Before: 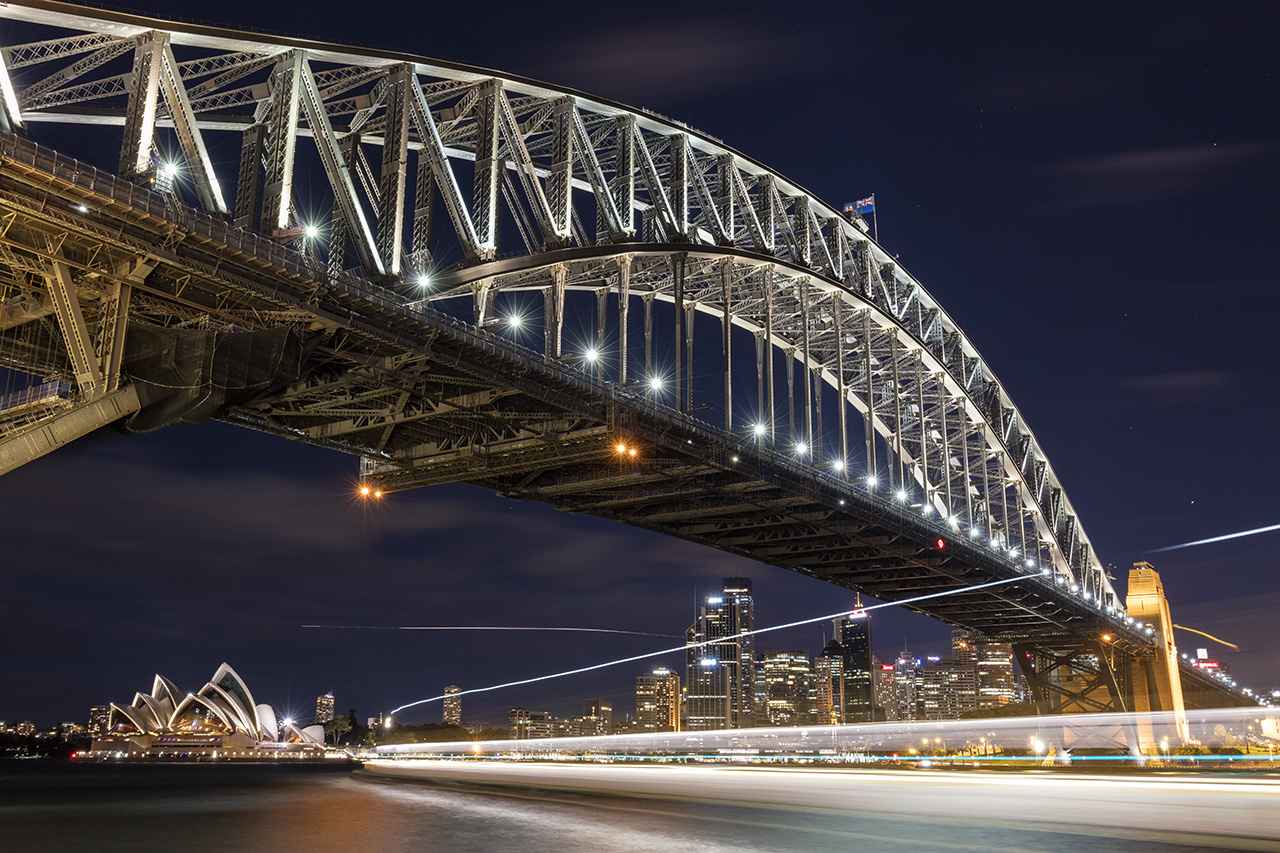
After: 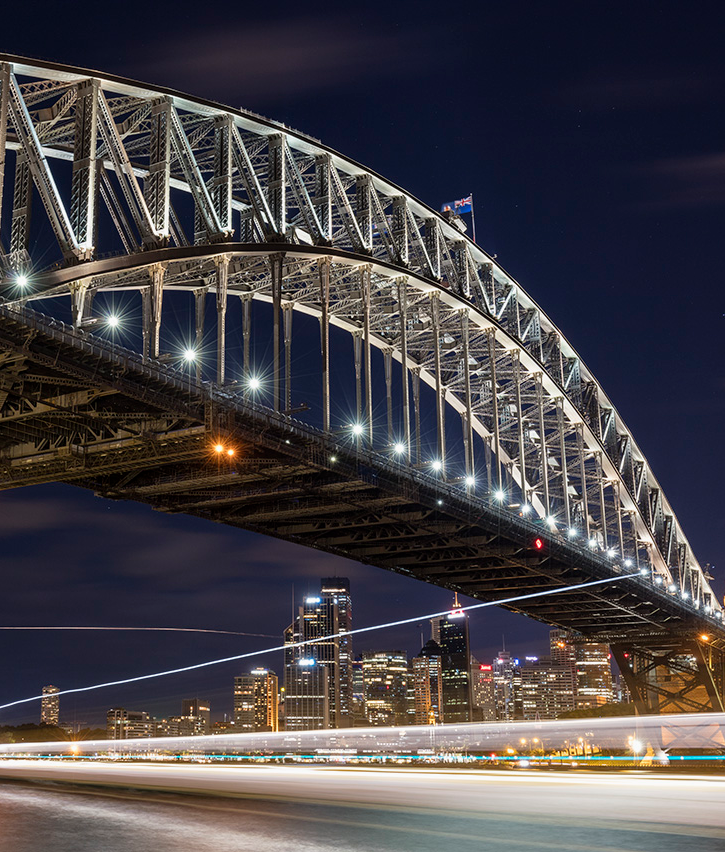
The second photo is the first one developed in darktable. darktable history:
crop: left 31.458%, top 0%, right 11.876%
exposure: exposure -0.064 EV, compensate highlight preservation false
